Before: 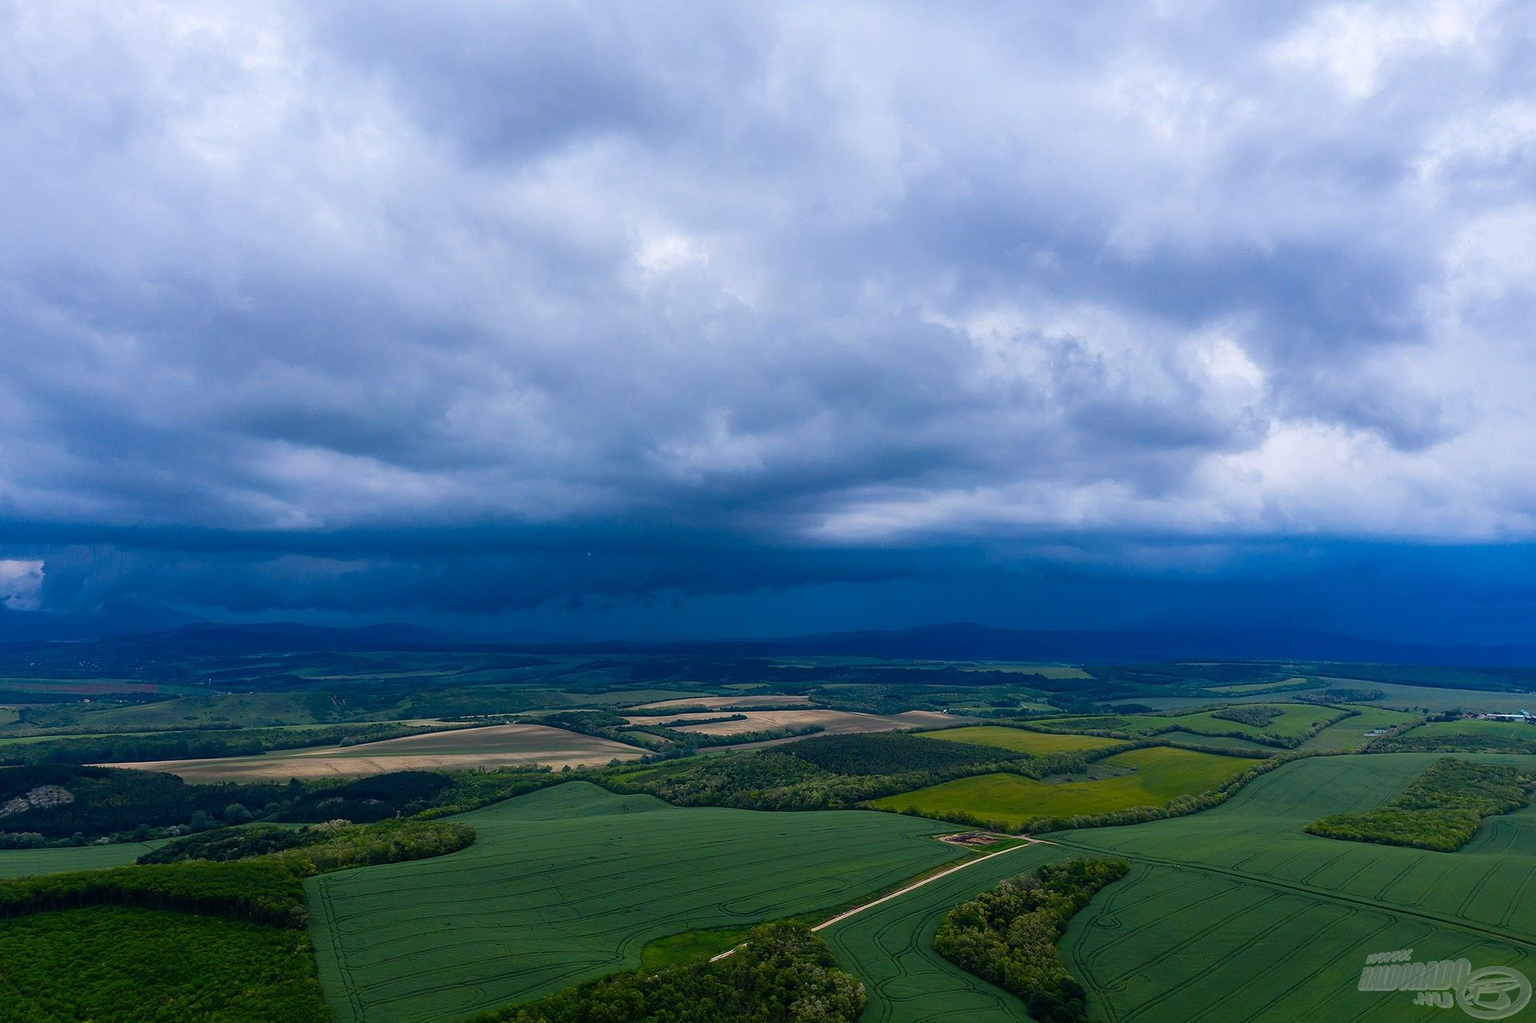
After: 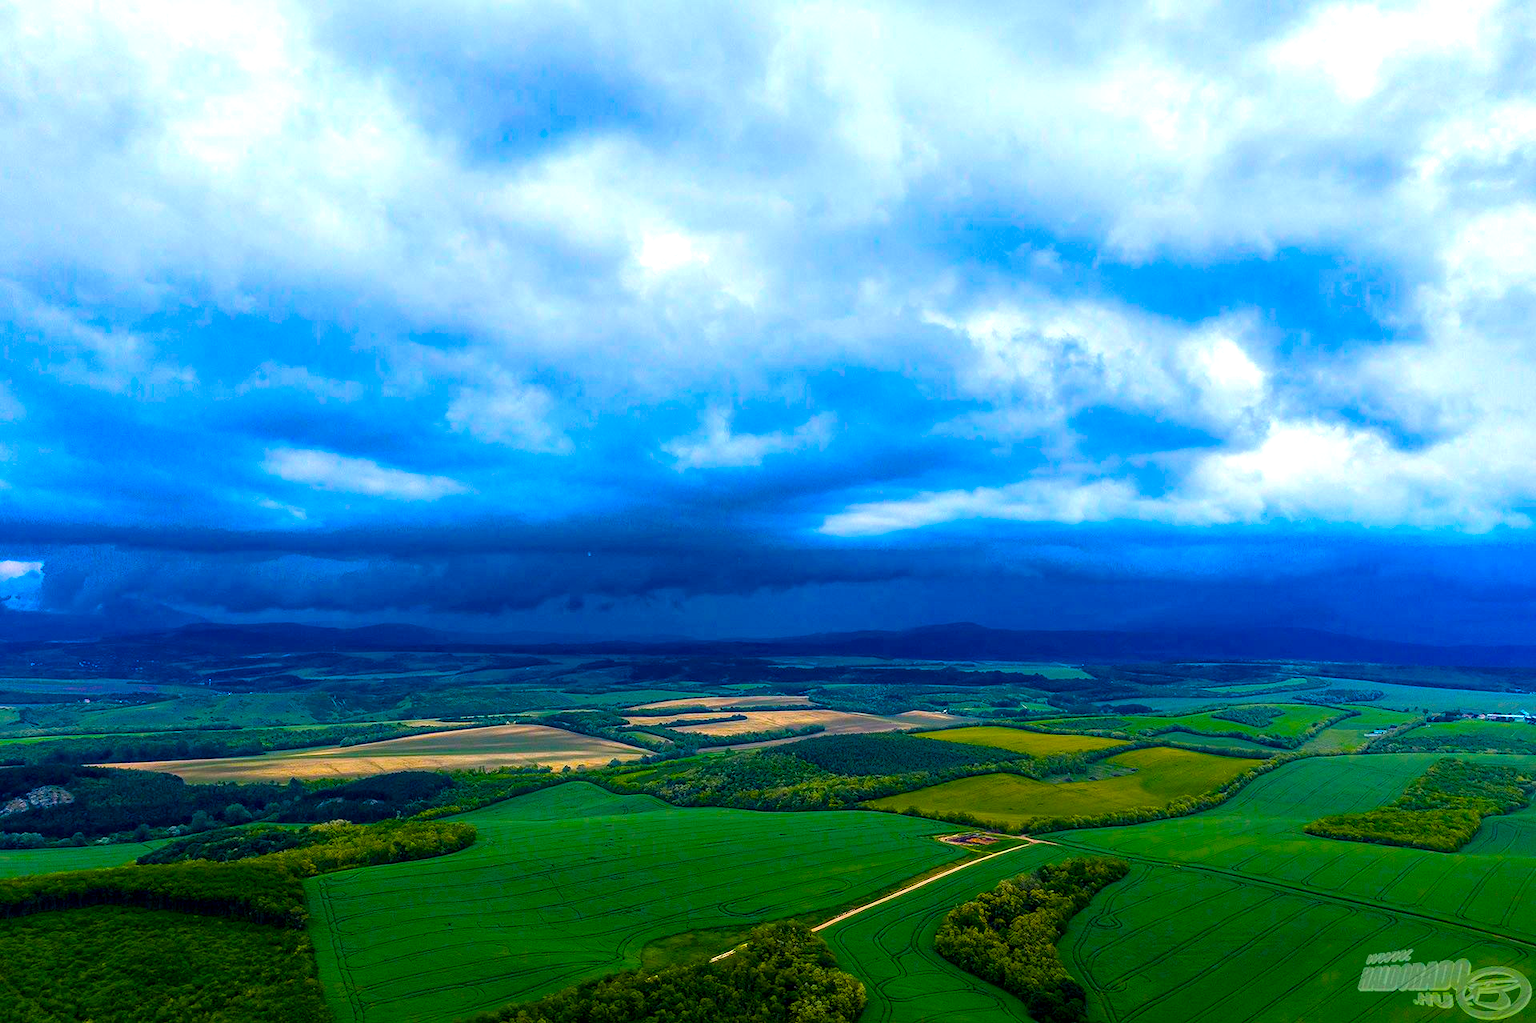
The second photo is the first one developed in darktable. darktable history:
local contrast: detail 130%
color balance rgb: highlights gain › luminance 7.567%, highlights gain › chroma 1.994%, highlights gain › hue 87.15°, linear chroma grading › shadows 9.474%, linear chroma grading › highlights 9.897%, linear chroma grading › global chroma 14.498%, linear chroma grading › mid-tones 14.631%, perceptual saturation grading › global saturation 39.127%, global vibrance 45.274%
exposure: black level correction 0, exposure 0.498 EV, compensate highlight preservation false
